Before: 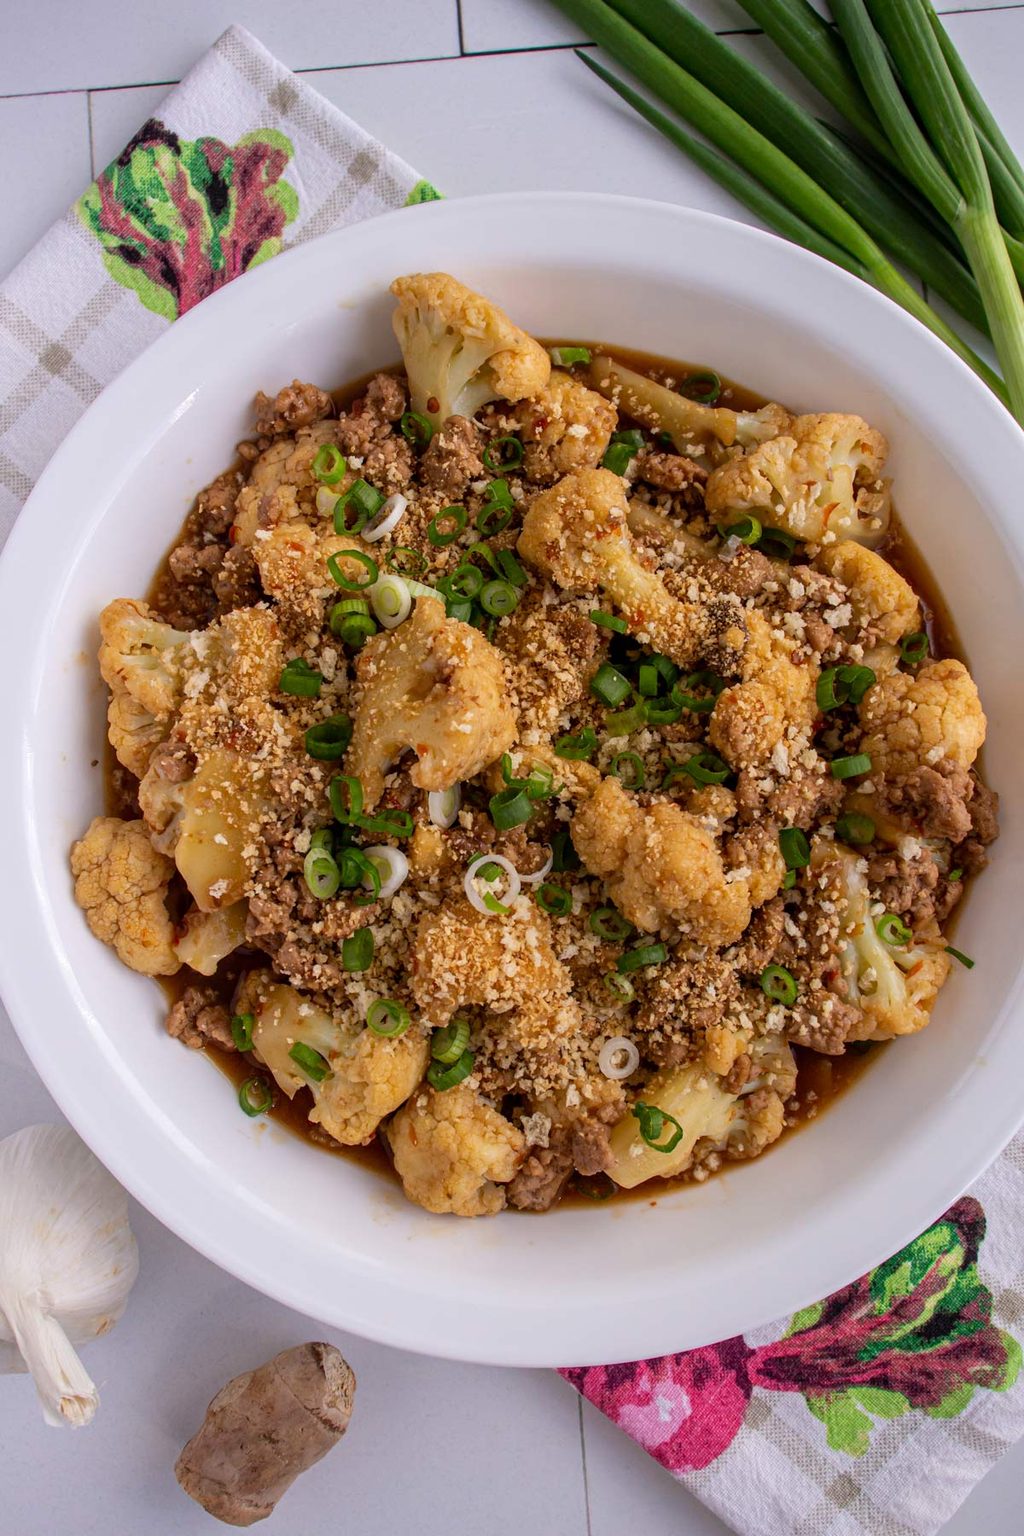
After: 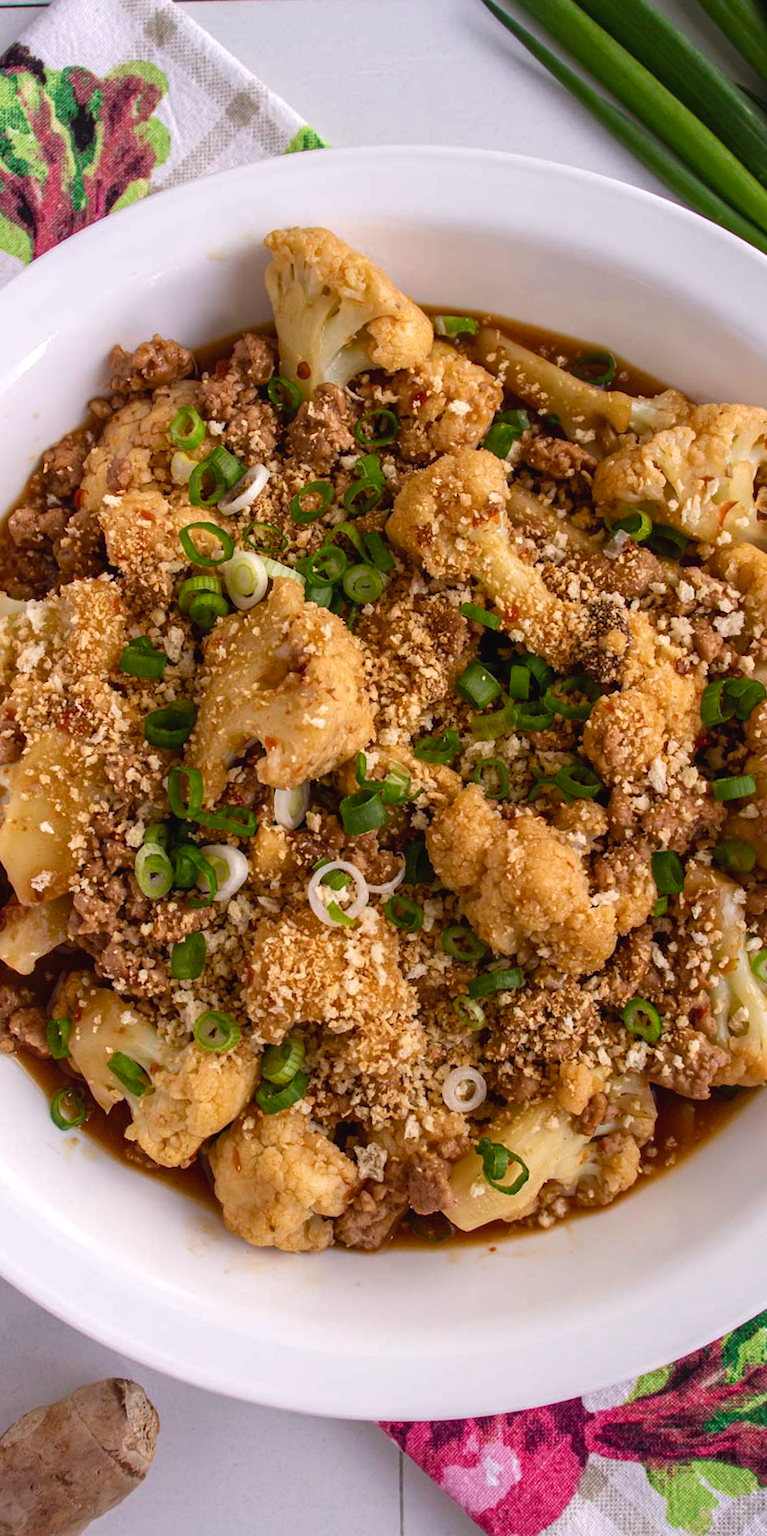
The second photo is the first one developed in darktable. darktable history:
color balance rgb: shadows lift › chroma 1%, shadows lift › hue 28.8°, power › hue 60°, highlights gain › chroma 1%, highlights gain › hue 60°, global offset › luminance 0.25%, perceptual saturation grading › highlights -20%, perceptual saturation grading › shadows 20%, perceptual brilliance grading › highlights 10%, perceptual brilliance grading › shadows -5%, global vibrance 19.67%
shadows and highlights: shadows 25, highlights -25
crop and rotate: angle -3.27°, left 14.277%, top 0.028%, right 10.766%, bottom 0.028%
